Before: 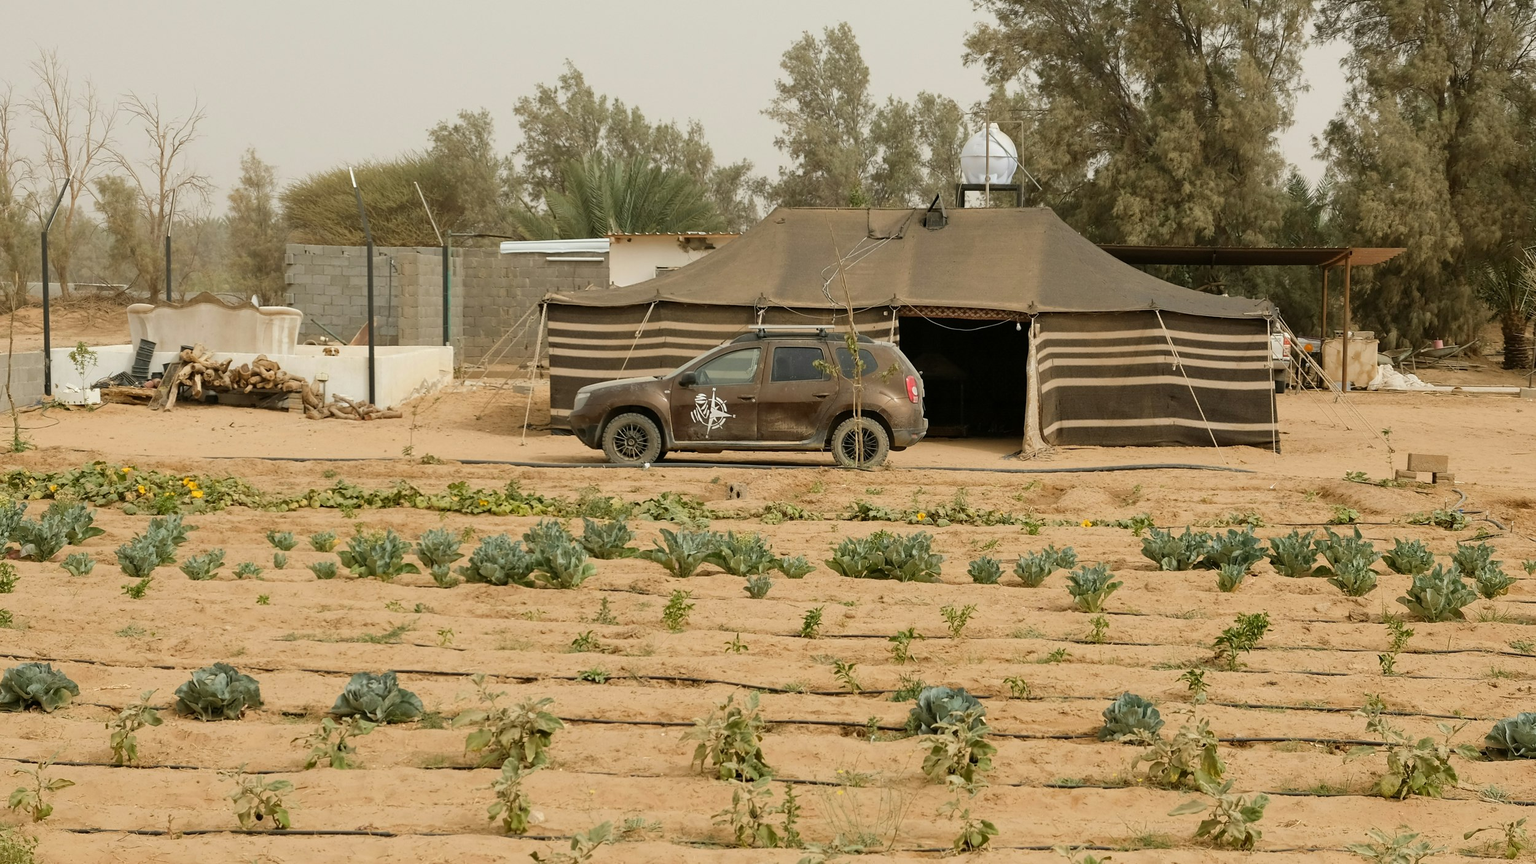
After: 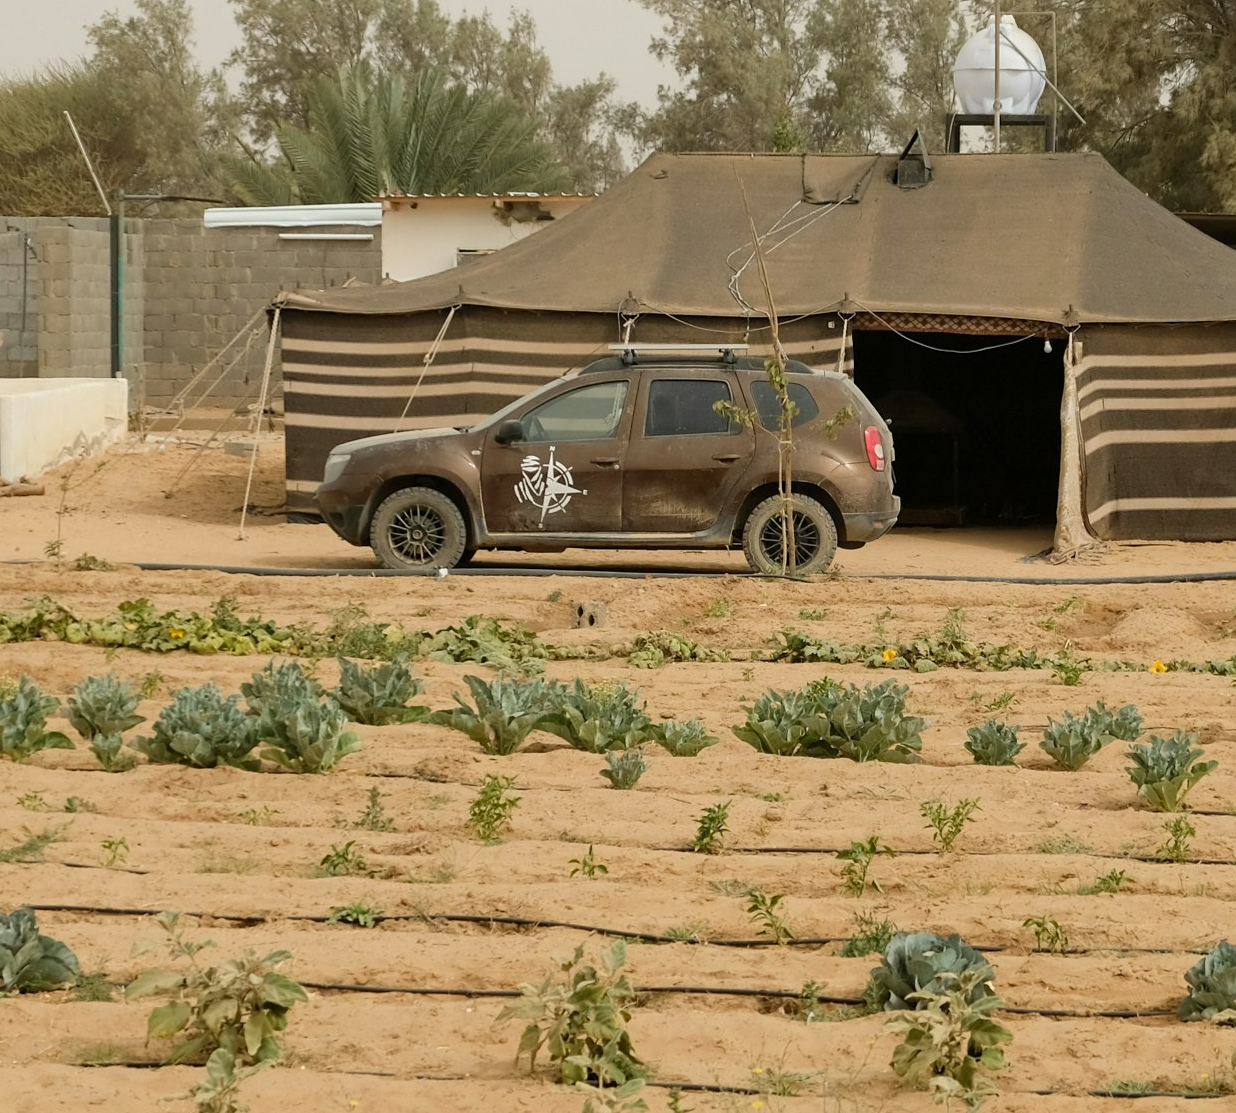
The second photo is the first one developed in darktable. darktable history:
crop and rotate: angle 0.015°, left 24.394%, top 13.181%, right 26.105%, bottom 7.581%
